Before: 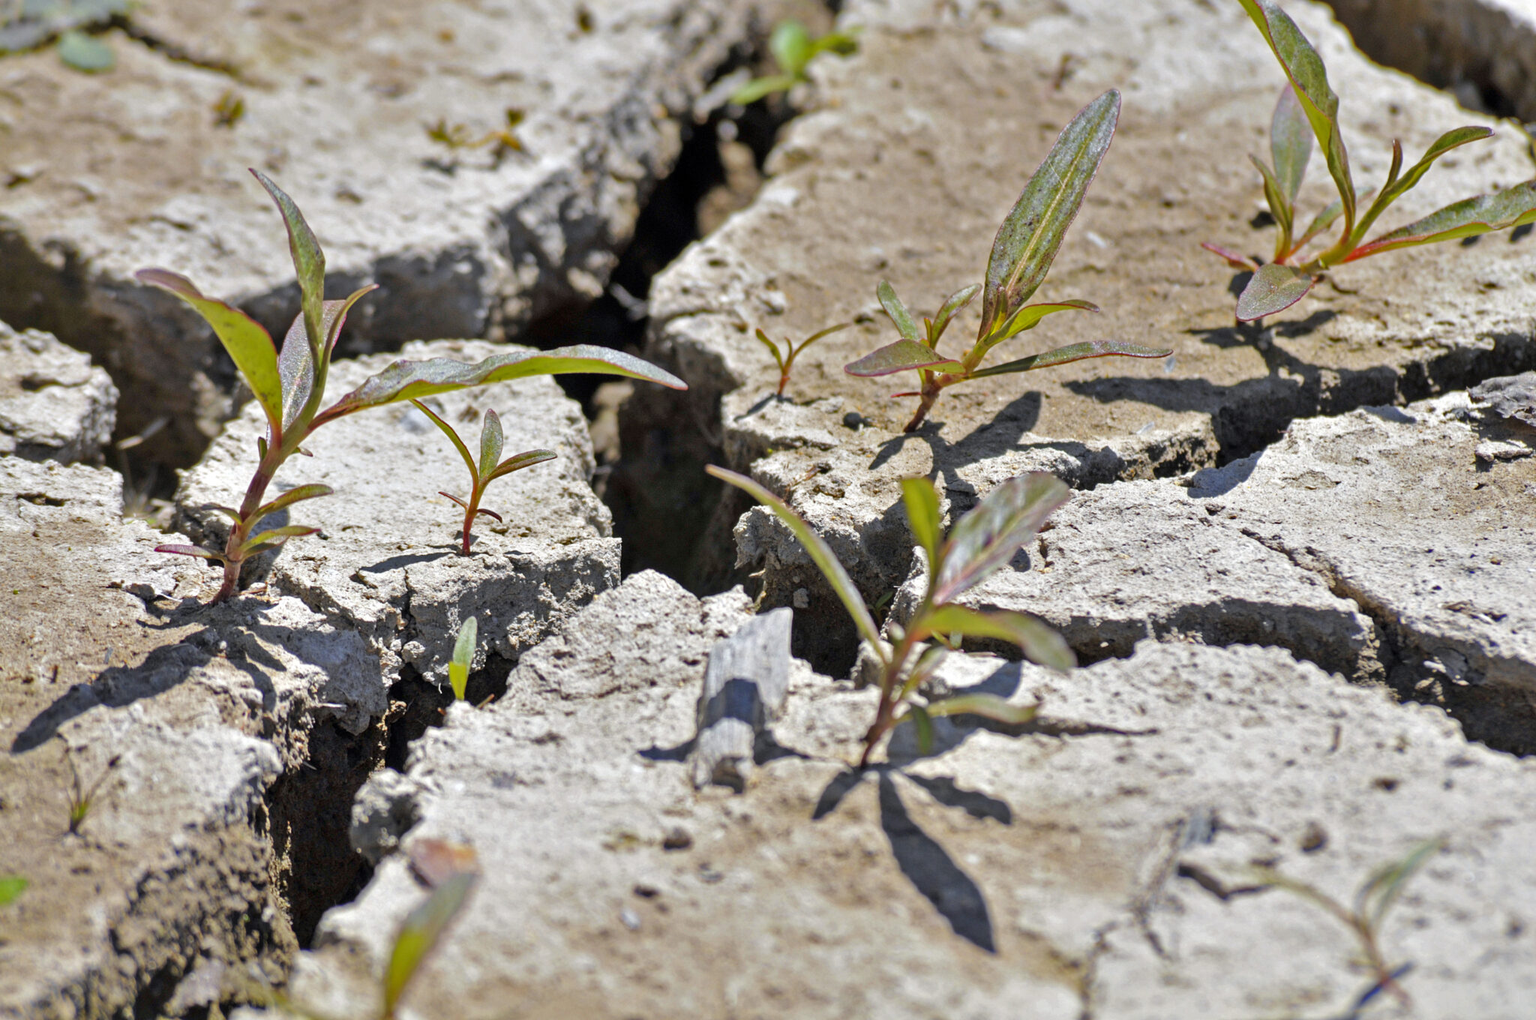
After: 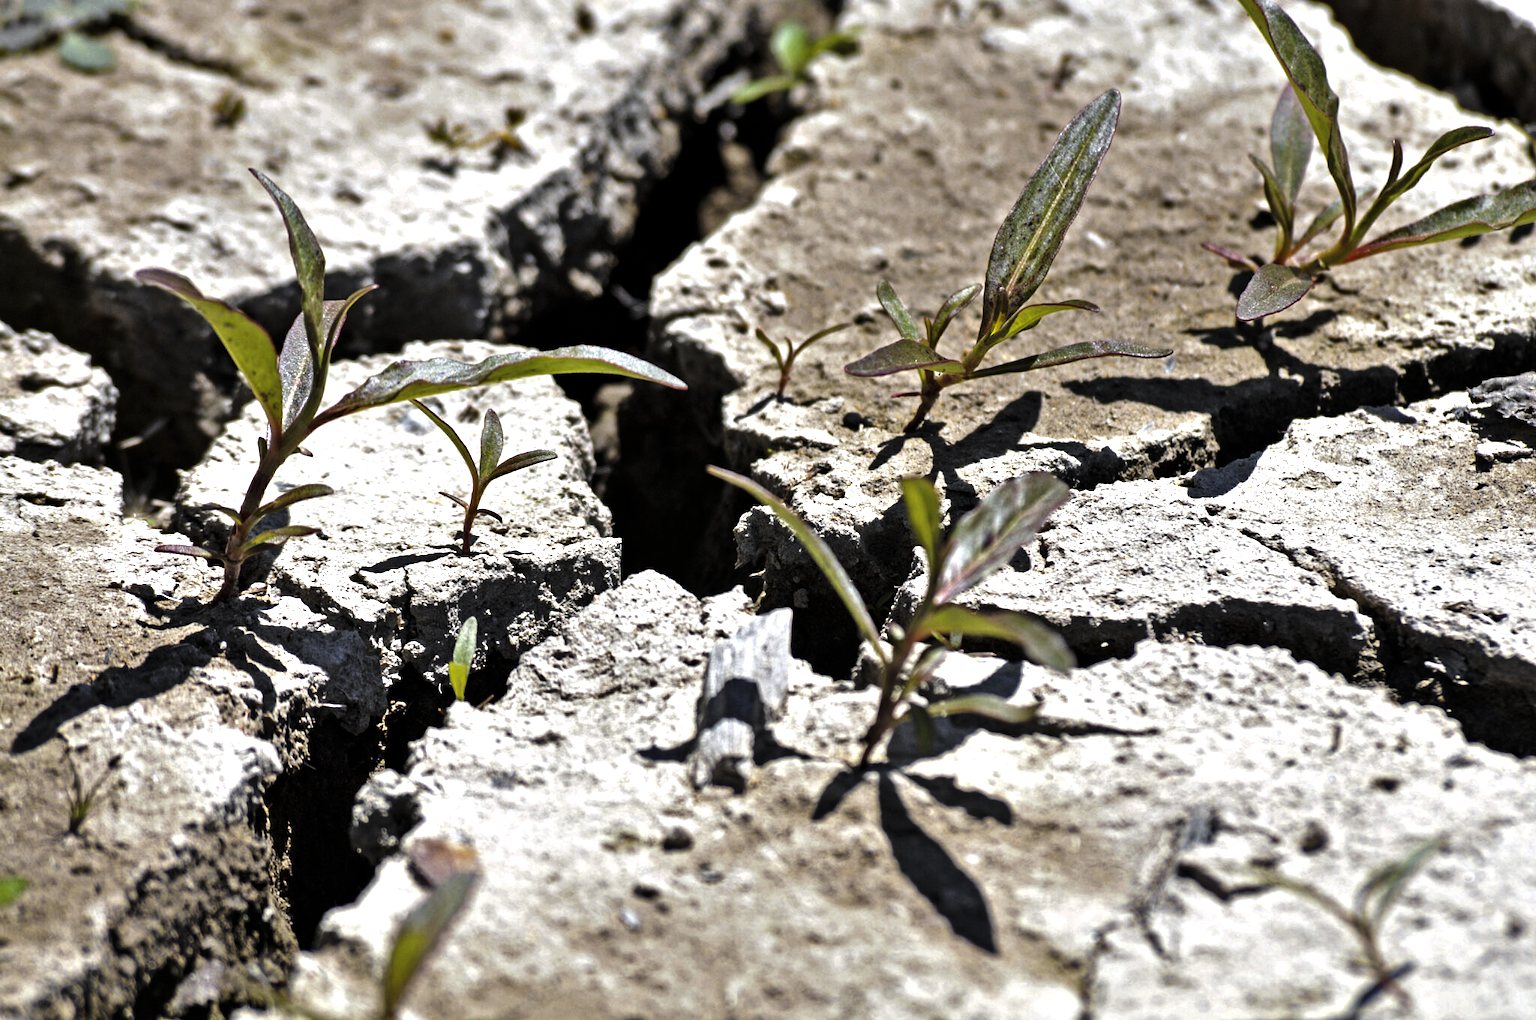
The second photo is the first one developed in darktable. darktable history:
tone equalizer: -8 EV -0.75 EV, -7 EV -0.7 EV, -6 EV -0.6 EV, -5 EV -0.4 EV, -3 EV 0.4 EV, -2 EV 0.6 EV, -1 EV 0.7 EV, +0 EV 0.75 EV, edges refinement/feathering 500, mask exposure compensation -1.57 EV, preserve details no
levels: levels [0, 0.618, 1]
